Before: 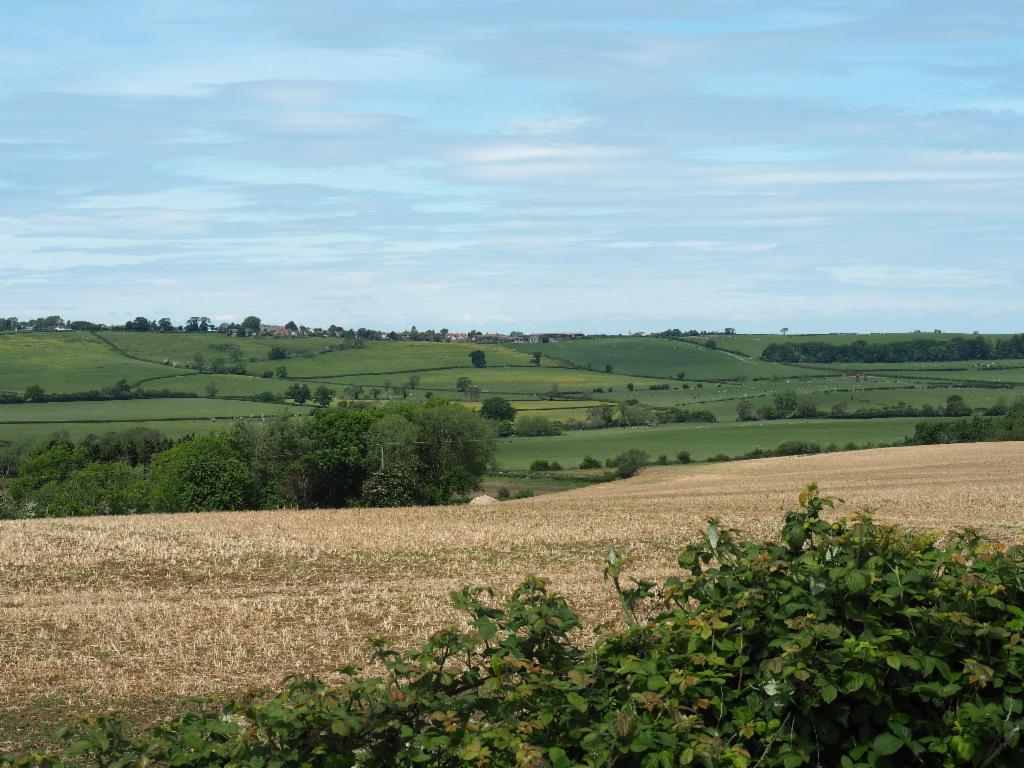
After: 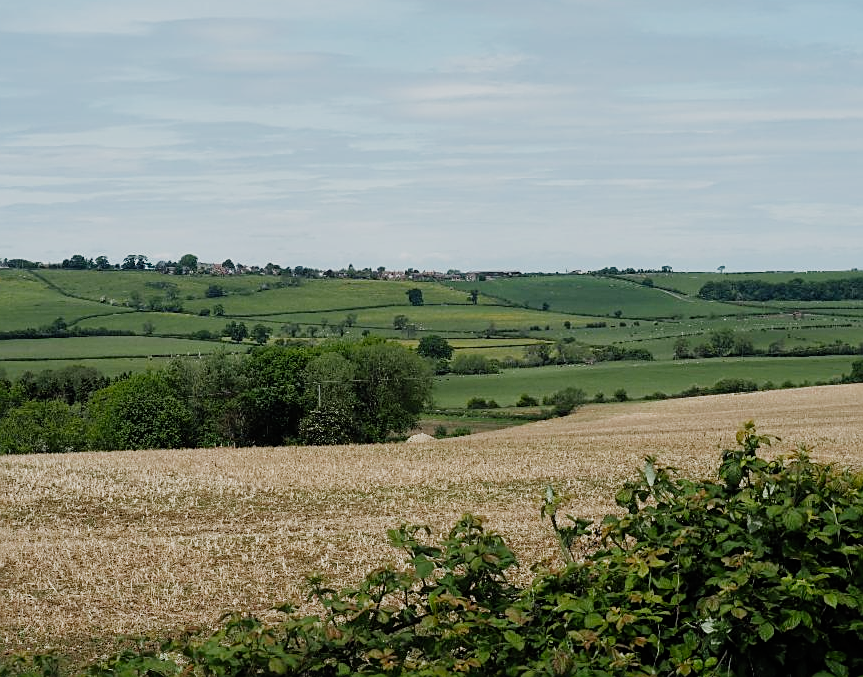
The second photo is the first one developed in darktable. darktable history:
crop: left 6.165%, top 8.178%, right 9.54%, bottom 3.593%
sharpen: on, module defaults
filmic rgb: black relative exposure -8.02 EV, white relative exposure 4.03 EV, hardness 4.13, preserve chrominance no, color science v3 (2019), use custom middle-gray values true
